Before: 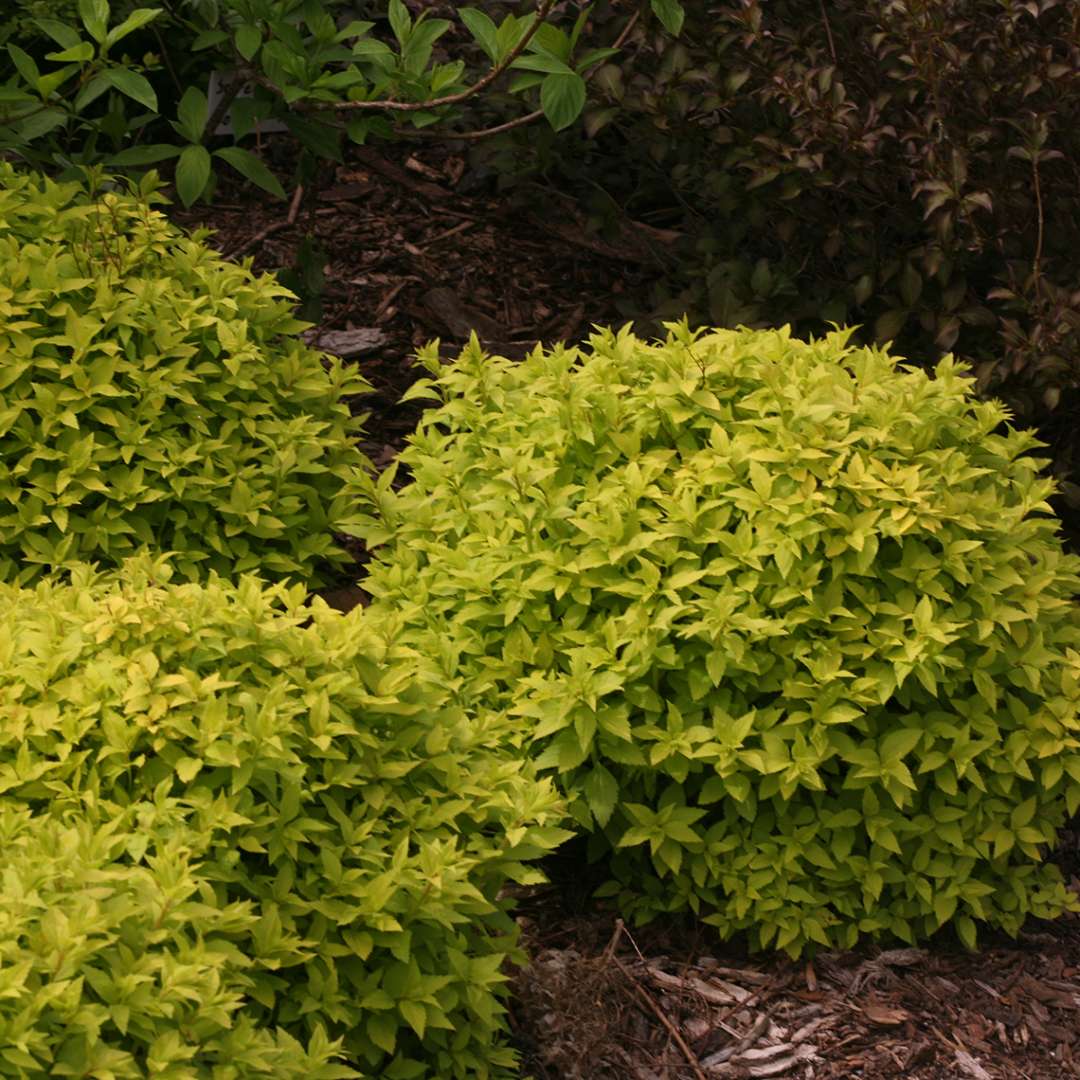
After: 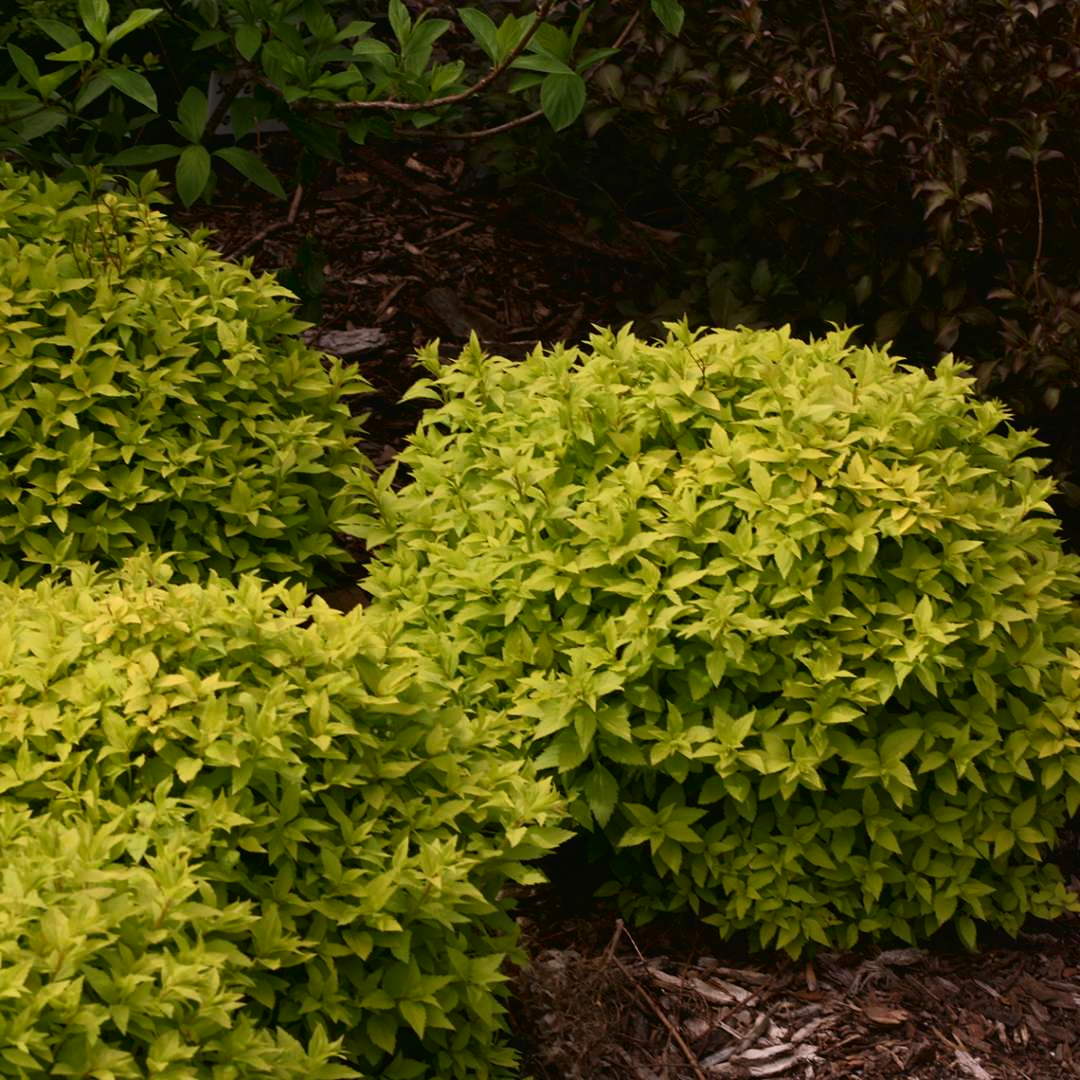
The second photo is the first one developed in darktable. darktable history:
tone curve: curves: ch0 [(0, 0) (0.003, 0.019) (0.011, 0.019) (0.025, 0.022) (0.044, 0.026) (0.069, 0.032) (0.1, 0.052) (0.136, 0.081) (0.177, 0.123) (0.224, 0.17) (0.277, 0.219) (0.335, 0.276) (0.399, 0.344) (0.468, 0.421) (0.543, 0.508) (0.623, 0.604) (0.709, 0.705) (0.801, 0.797) (0.898, 0.894) (1, 1)], color space Lab, independent channels, preserve colors none
